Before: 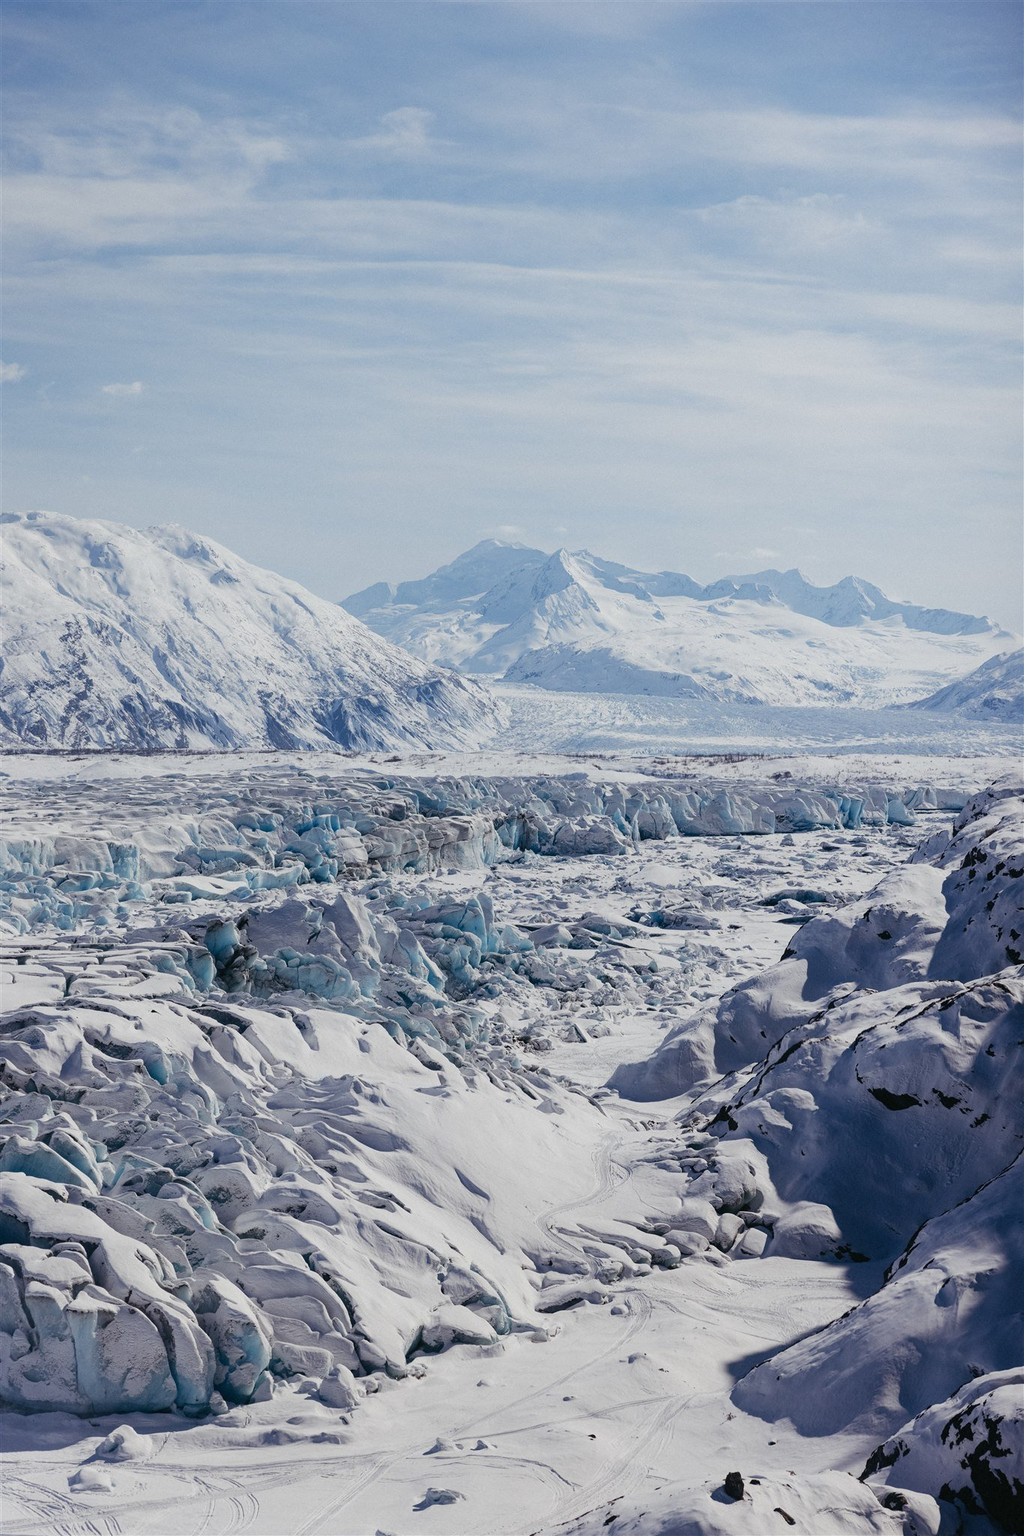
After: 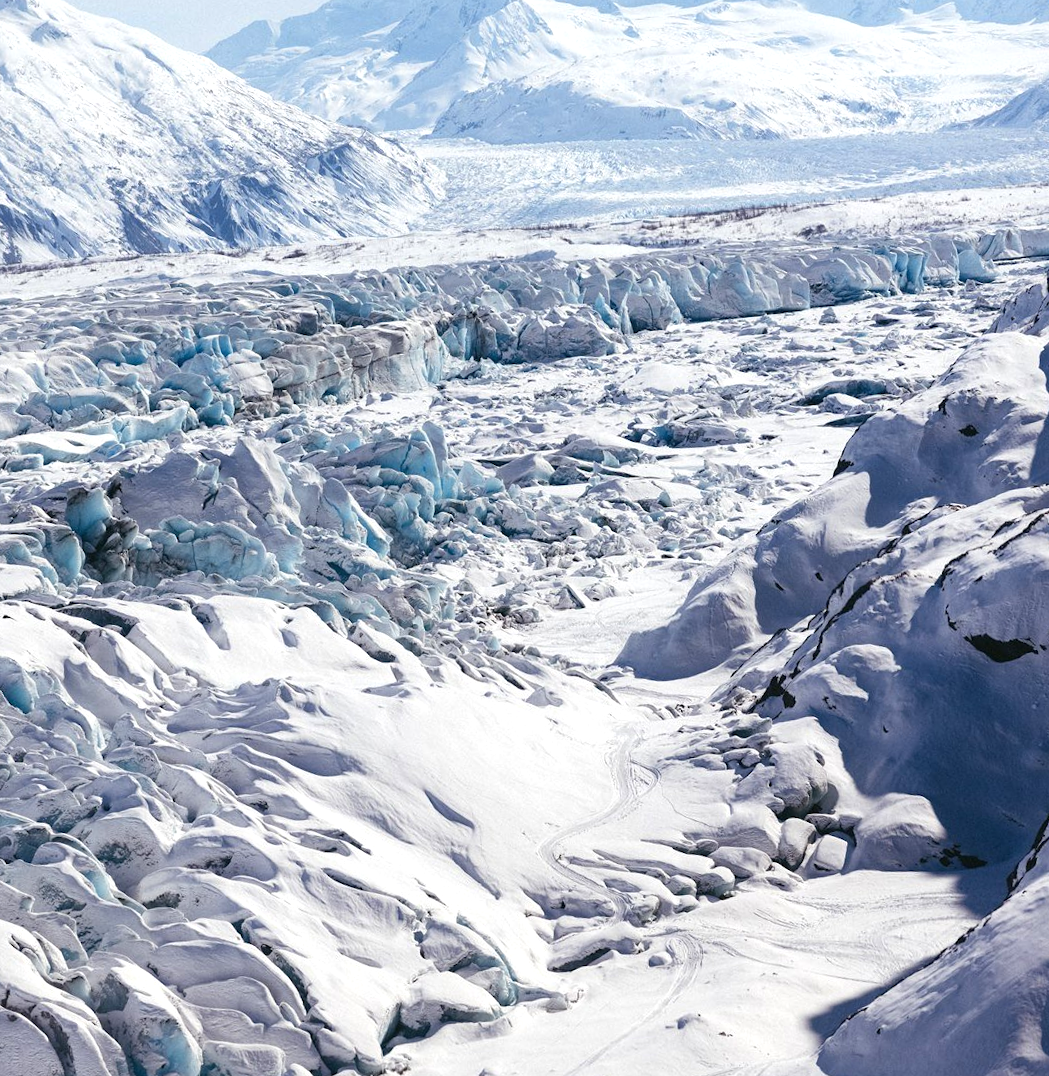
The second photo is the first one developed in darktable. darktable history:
crop and rotate: left 17.299%, top 35.115%, right 7.015%, bottom 1.024%
rotate and perspective: rotation -5°, crop left 0.05, crop right 0.952, crop top 0.11, crop bottom 0.89
exposure: black level correction 0, exposure 0.7 EV, compensate exposure bias true, compensate highlight preservation false
